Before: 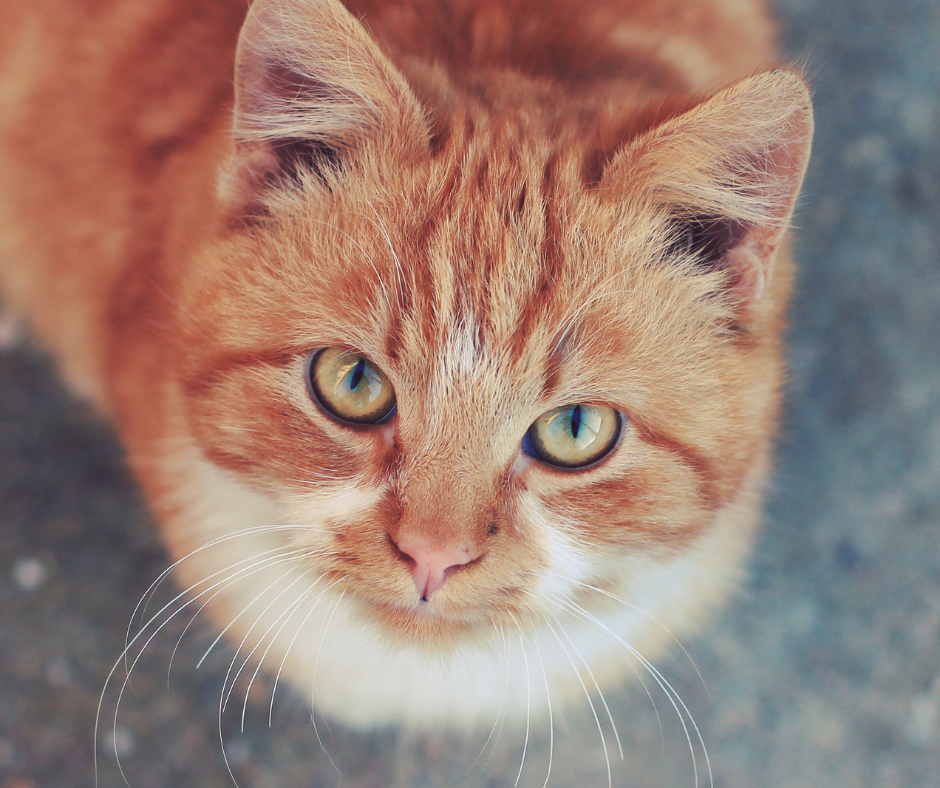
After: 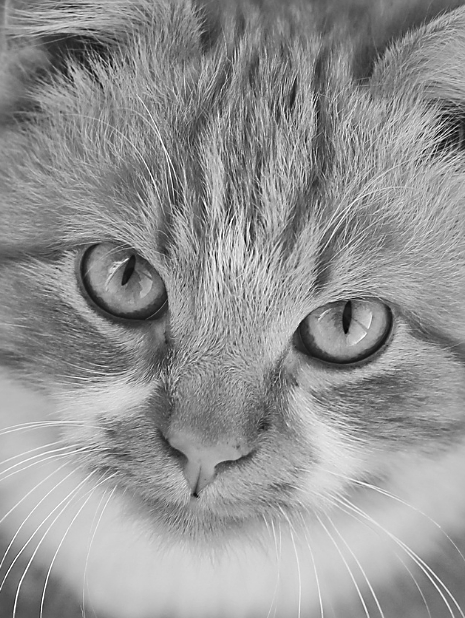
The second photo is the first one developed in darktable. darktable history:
color correction: highlights a* -0.182, highlights b* -0.124
crop and rotate: angle 0.02°, left 24.353%, top 13.219%, right 26.156%, bottom 8.224%
shadows and highlights: highlights color adjustment 0%, soften with gaussian
sharpen: on, module defaults
monochrome: on, module defaults
contrast brightness saturation: brightness -0.02, saturation 0.35
